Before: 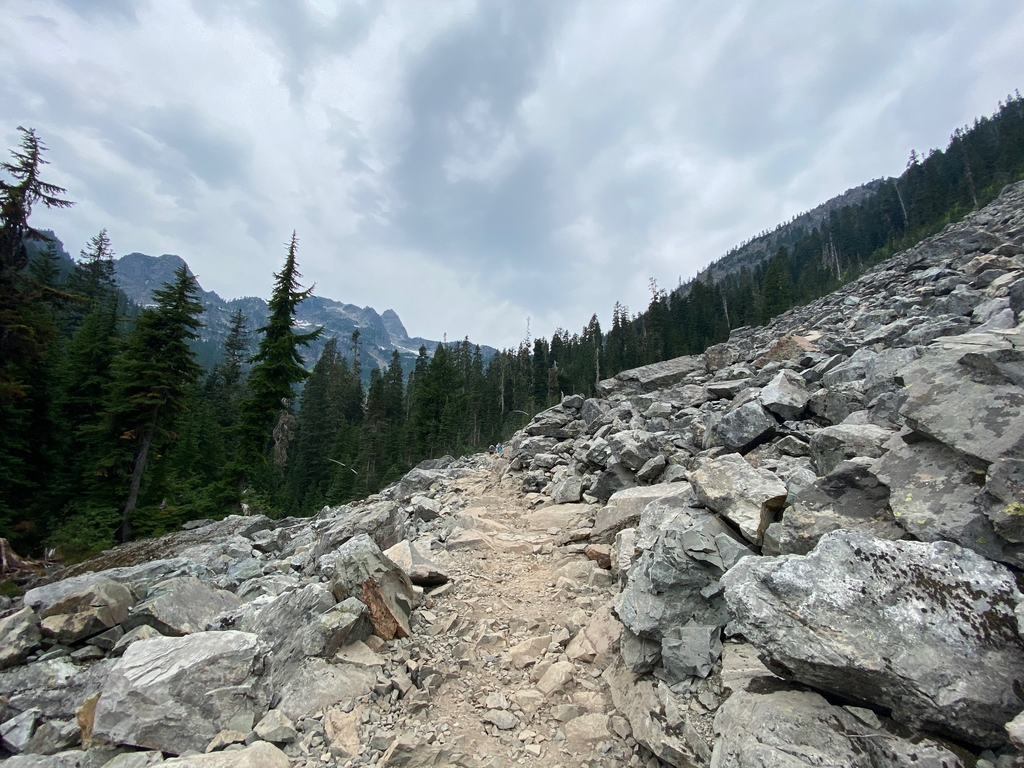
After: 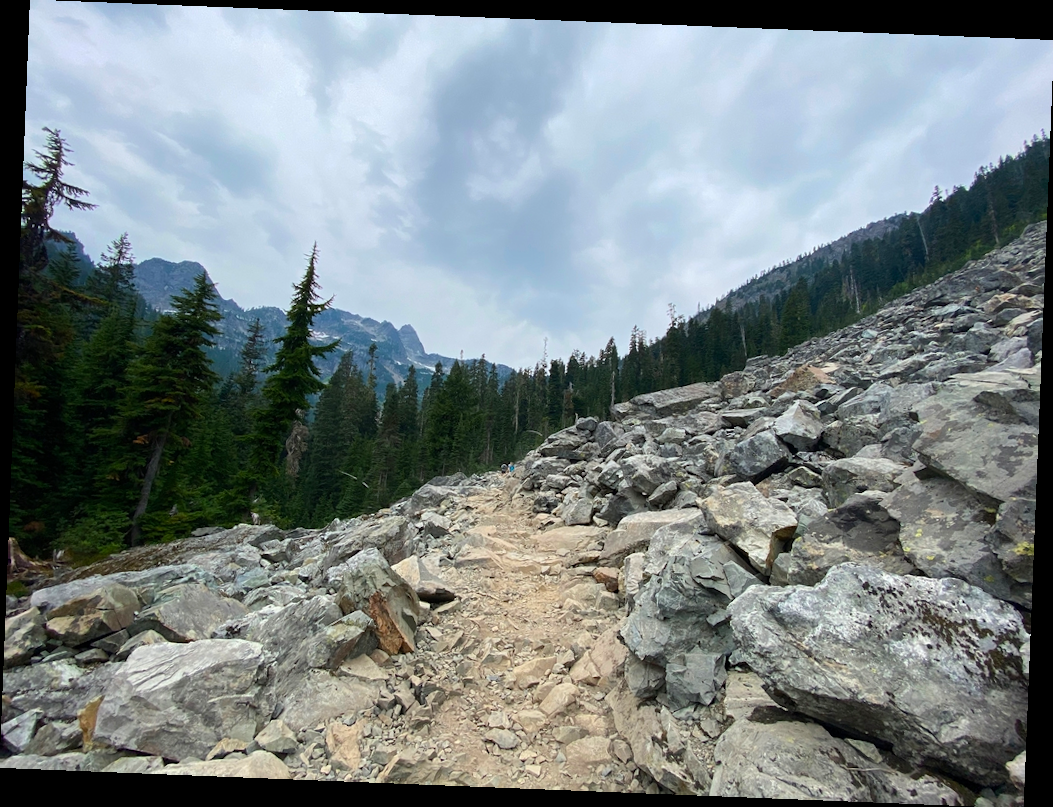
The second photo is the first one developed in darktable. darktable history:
color balance rgb: perceptual saturation grading › global saturation 30%, global vibrance 20%
rotate and perspective: rotation 2.27°, automatic cropping off
contrast brightness saturation: saturation -0.05
